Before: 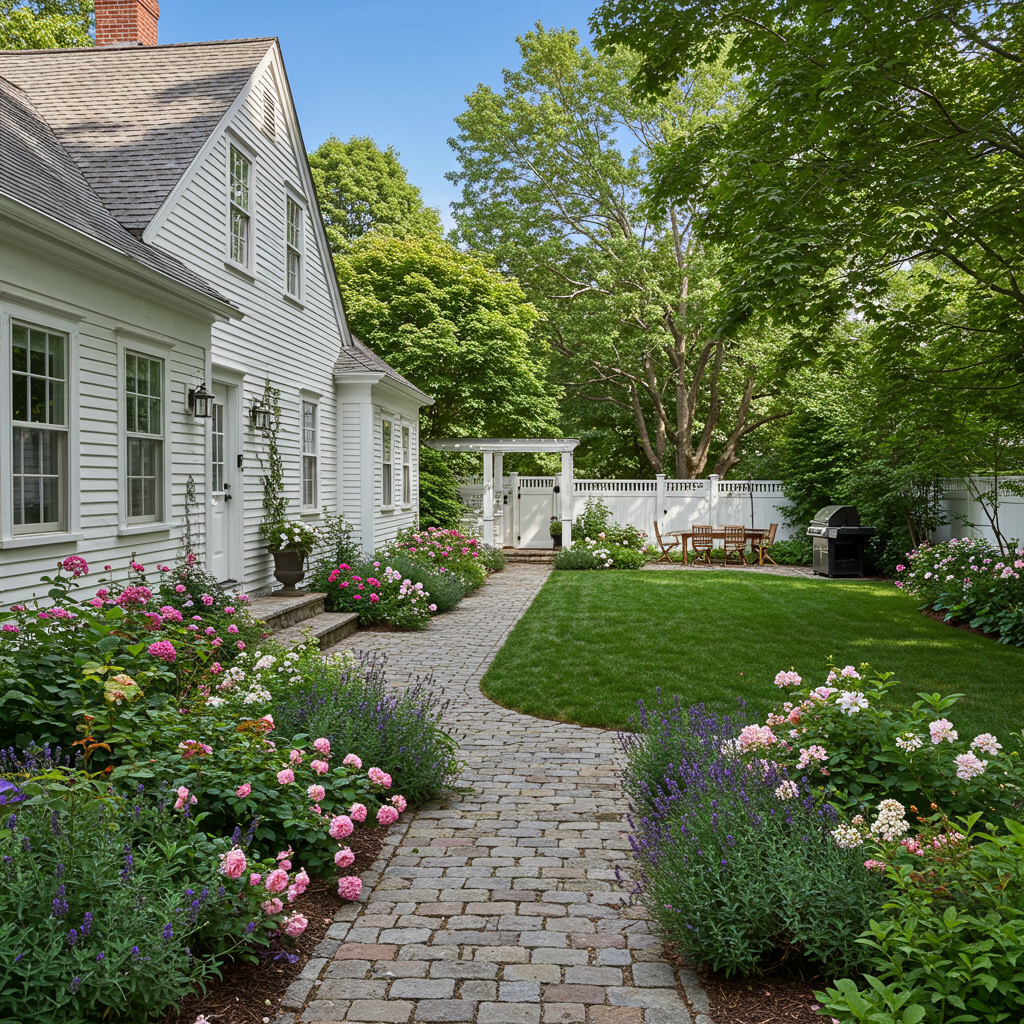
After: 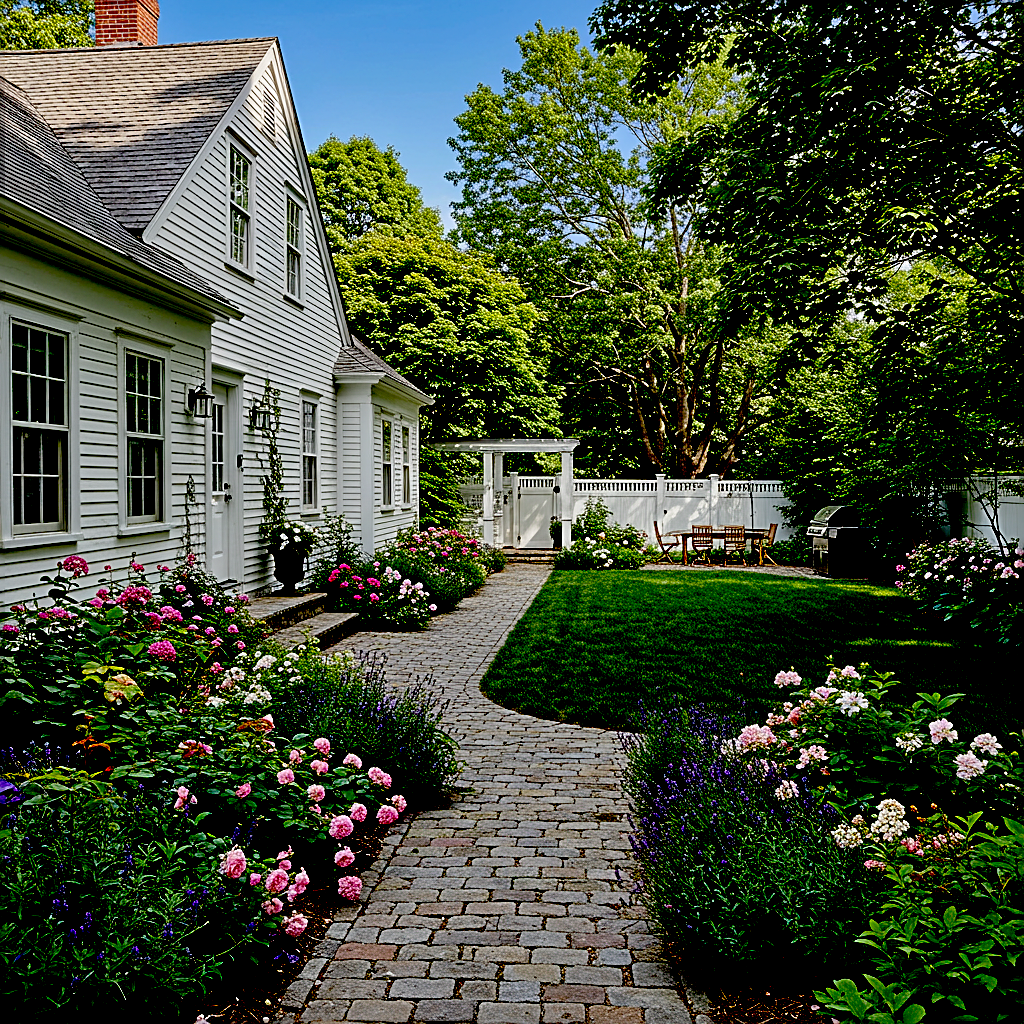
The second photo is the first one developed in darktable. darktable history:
exposure: black level correction 0.1, exposure -0.092 EV, compensate highlight preservation false
sharpen: on, module defaults
